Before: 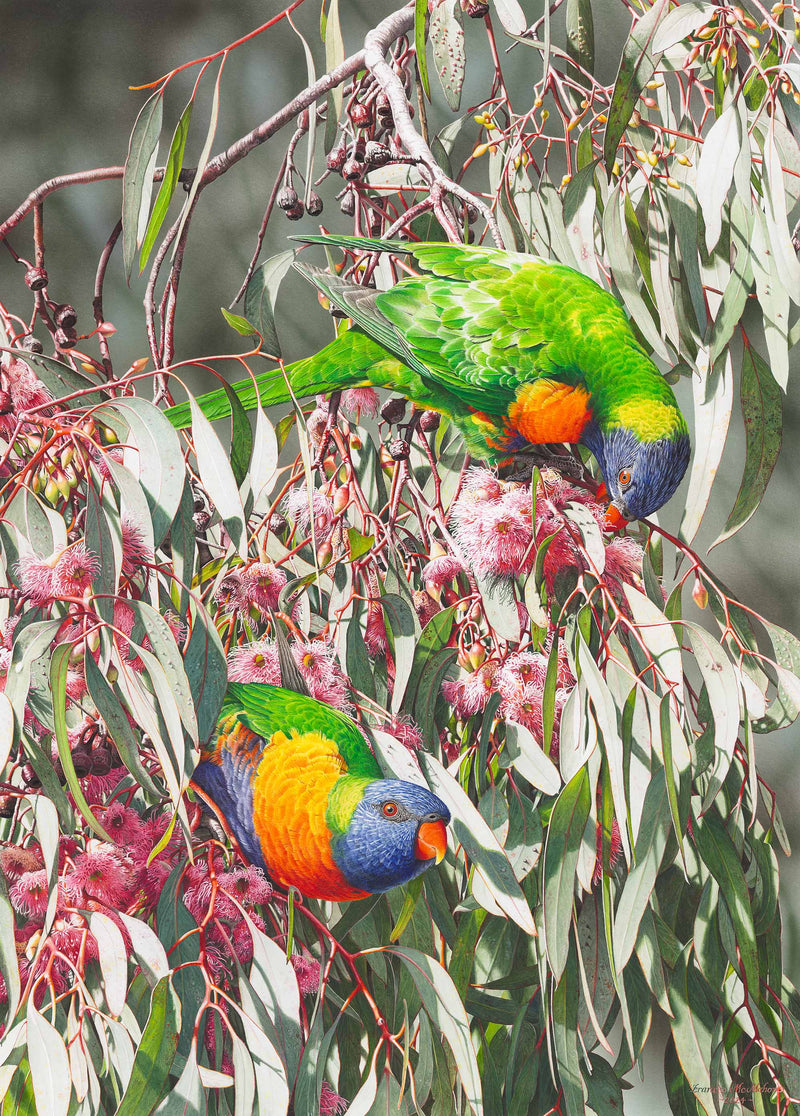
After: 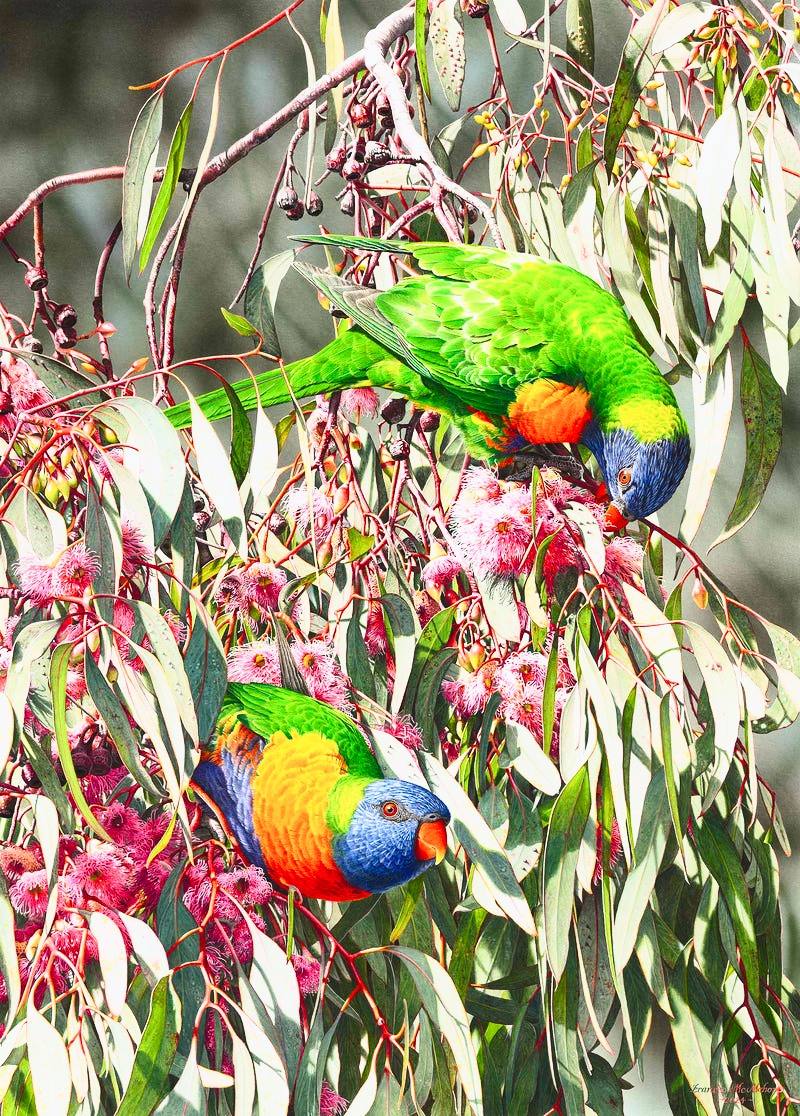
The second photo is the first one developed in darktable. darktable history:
tone curve: curves: ch0 [(0, 0) (0.187, 0.12) (0.384, 0.363) (0.577, 0.681) (0.735, 0.881) (0.864, 0.959) (1, 0.987)]; ch1 [(0, 0) (0.402, 0.36) (0.476, 0.466) (0.501, 0.501) (0.518, 0.514) (0.564, 0.614) (0.614, 0.664) (0.741, 0.829) (1, 1)]; ch2 [(0, 0) (0.429, 0.387) (0.483, 0.481) (0.503, 0.501) (0.522, 0.533) (0.564, 0.605) (0.615, 0.697) (0.702, 0.774) (1, 0.895)], color space Lab, independent channels
